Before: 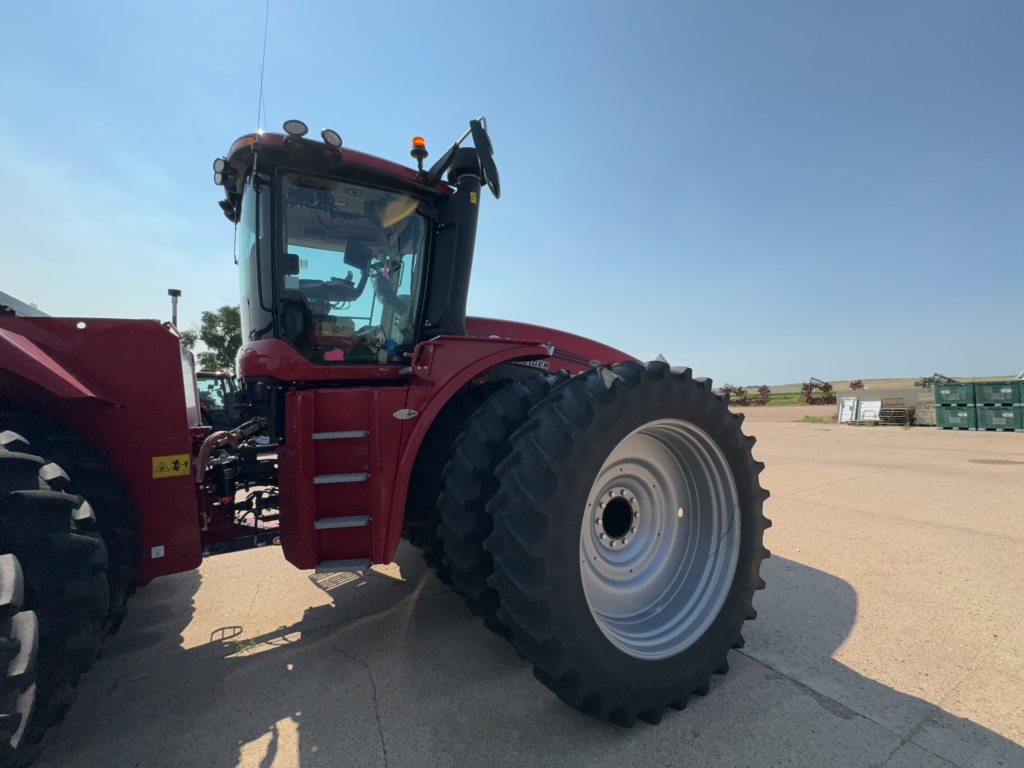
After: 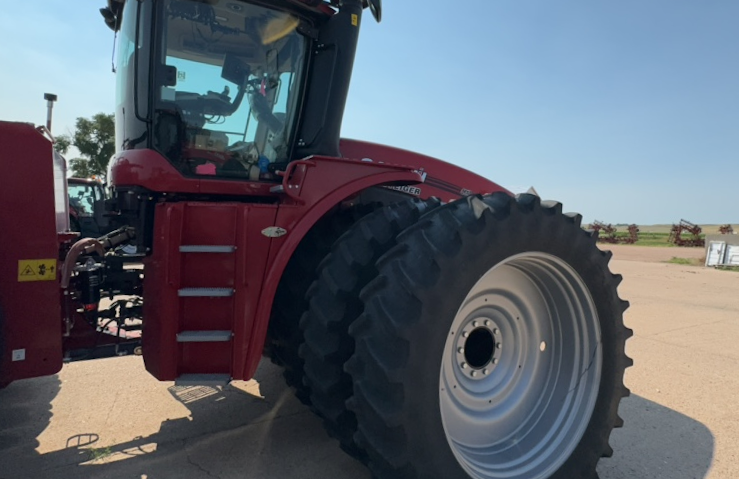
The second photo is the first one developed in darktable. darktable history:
crop and rotate: angle -3.35°, left 9.904%, top 20.863%, right 12.414%, bottom 11.888%
